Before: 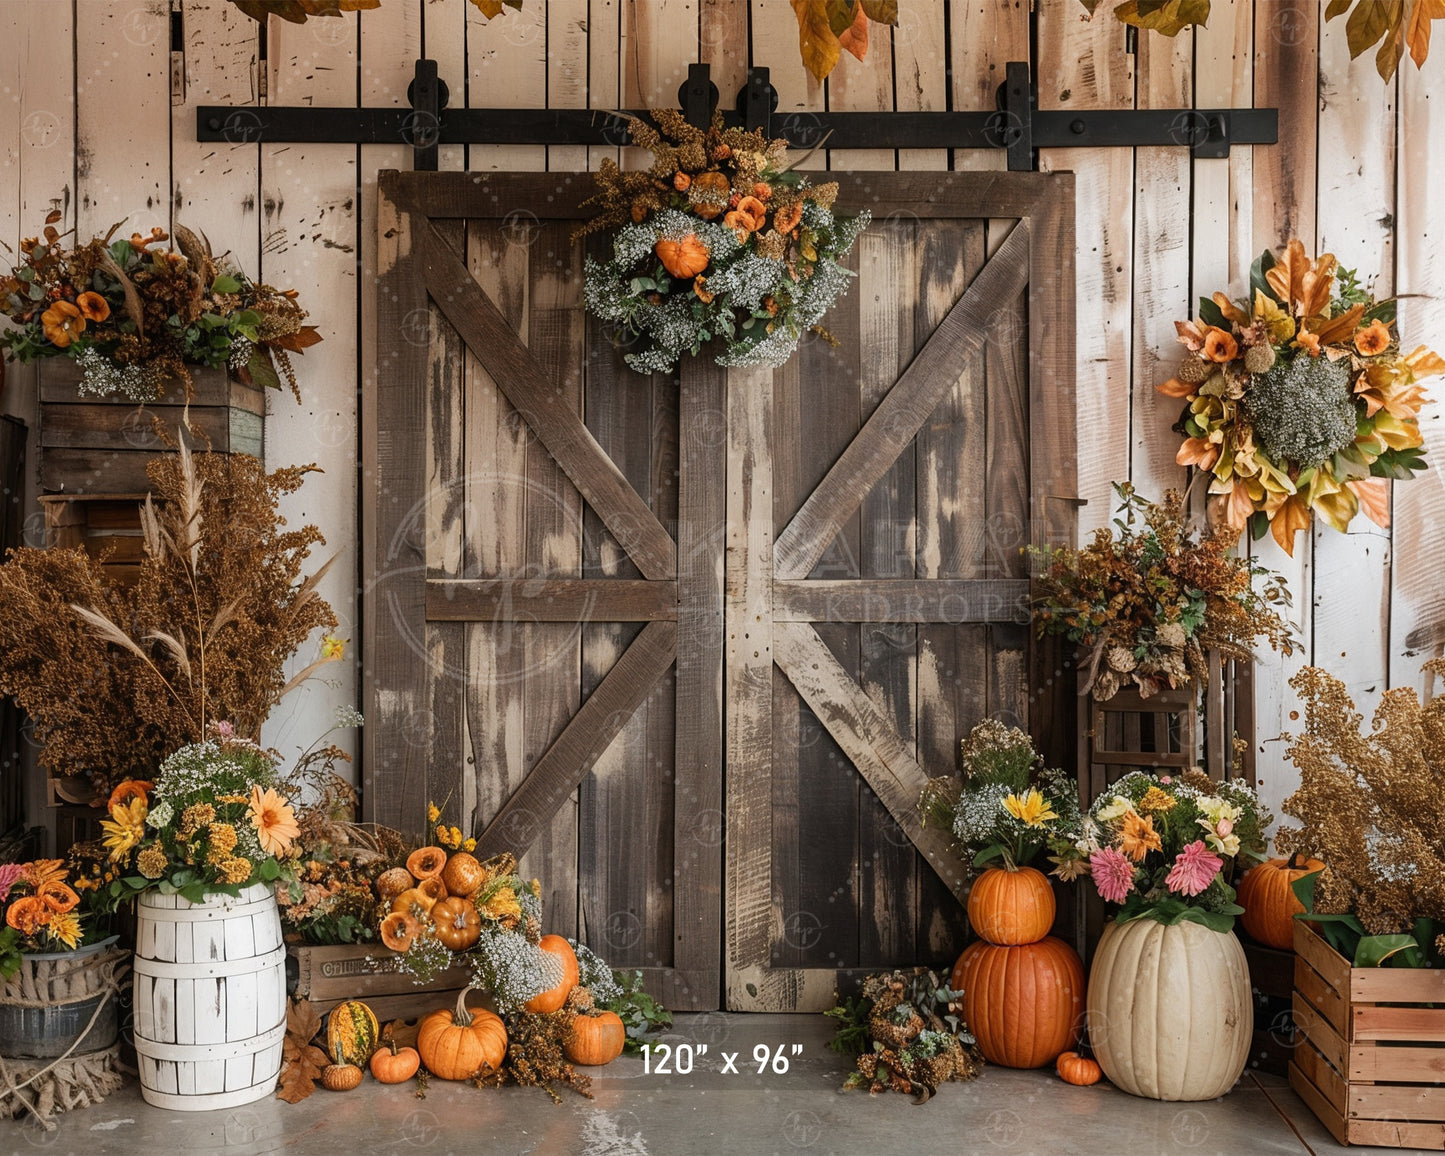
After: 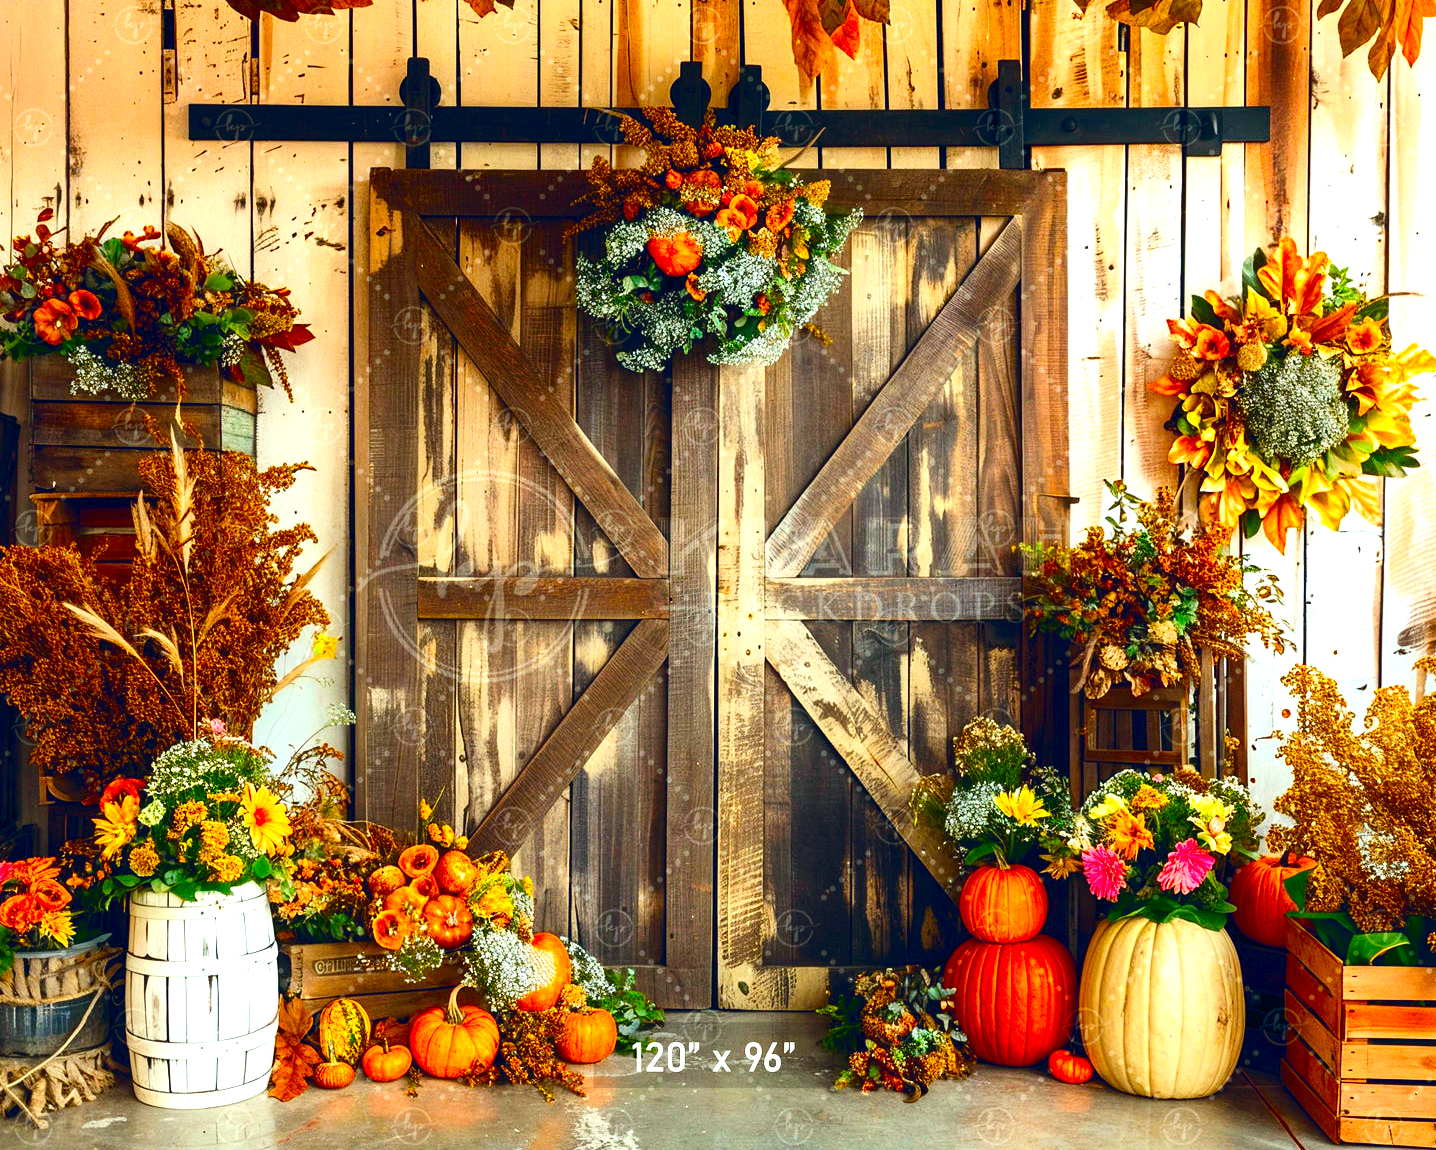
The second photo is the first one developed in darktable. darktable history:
contrast brightness saturation: contrast 0.186, brightness -0.108, saturation 0.208
exposure: black level correction 0, exposure 1.105 EV, compensate highlight preservation false
crop and rotate: left 0.61%, top 0.208%, bottom 0.278%
color correction: highlights a* -7.62, highlights b* 1.44, shadows a* -3.17, saturation 1.44
color balance rgb: global offset › chroma 0.153%, global offset › hue 253.62°, perceptual saturation grading › global saturation 36.081%, perceptual saturation grading › shadows 35.822%
